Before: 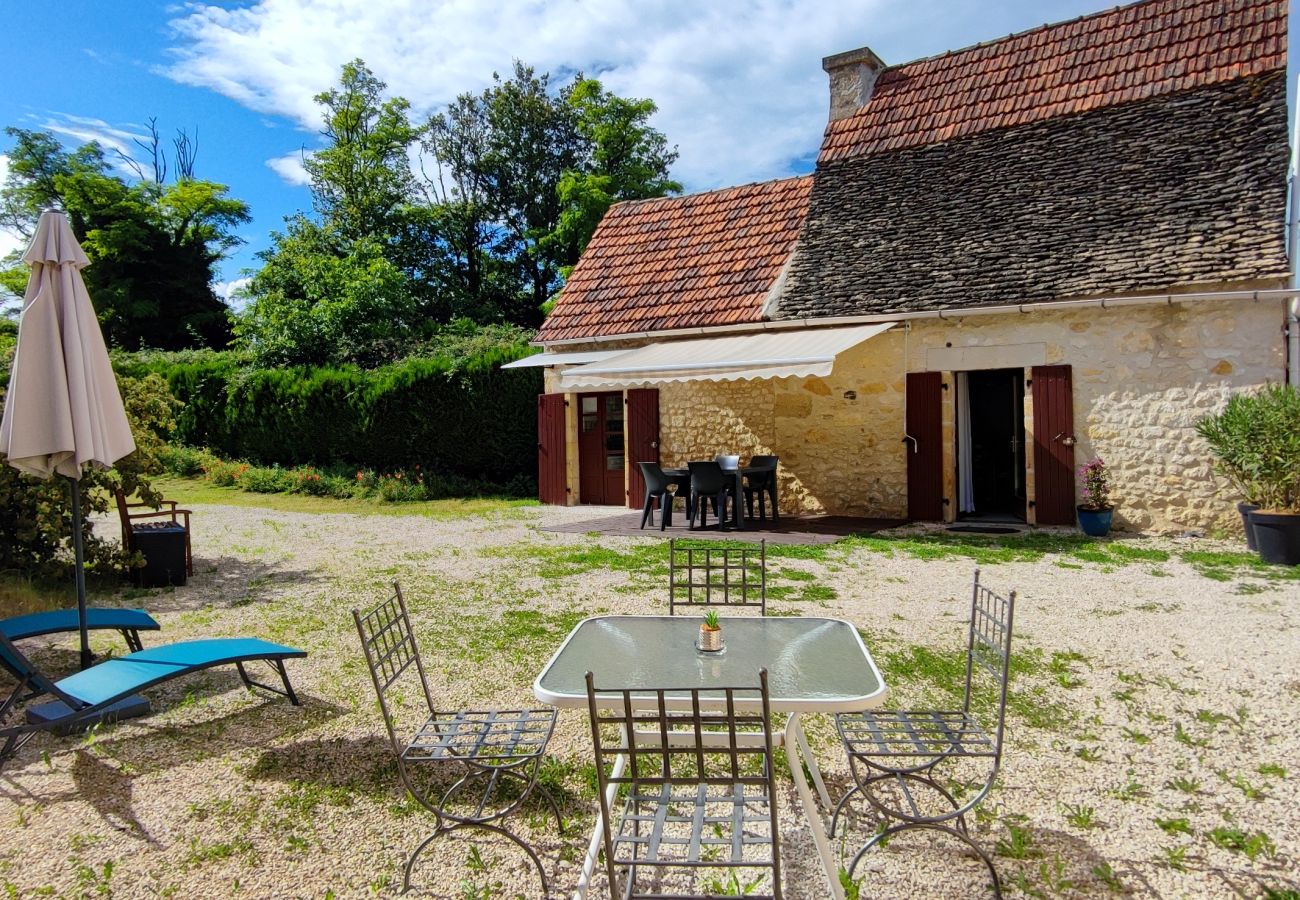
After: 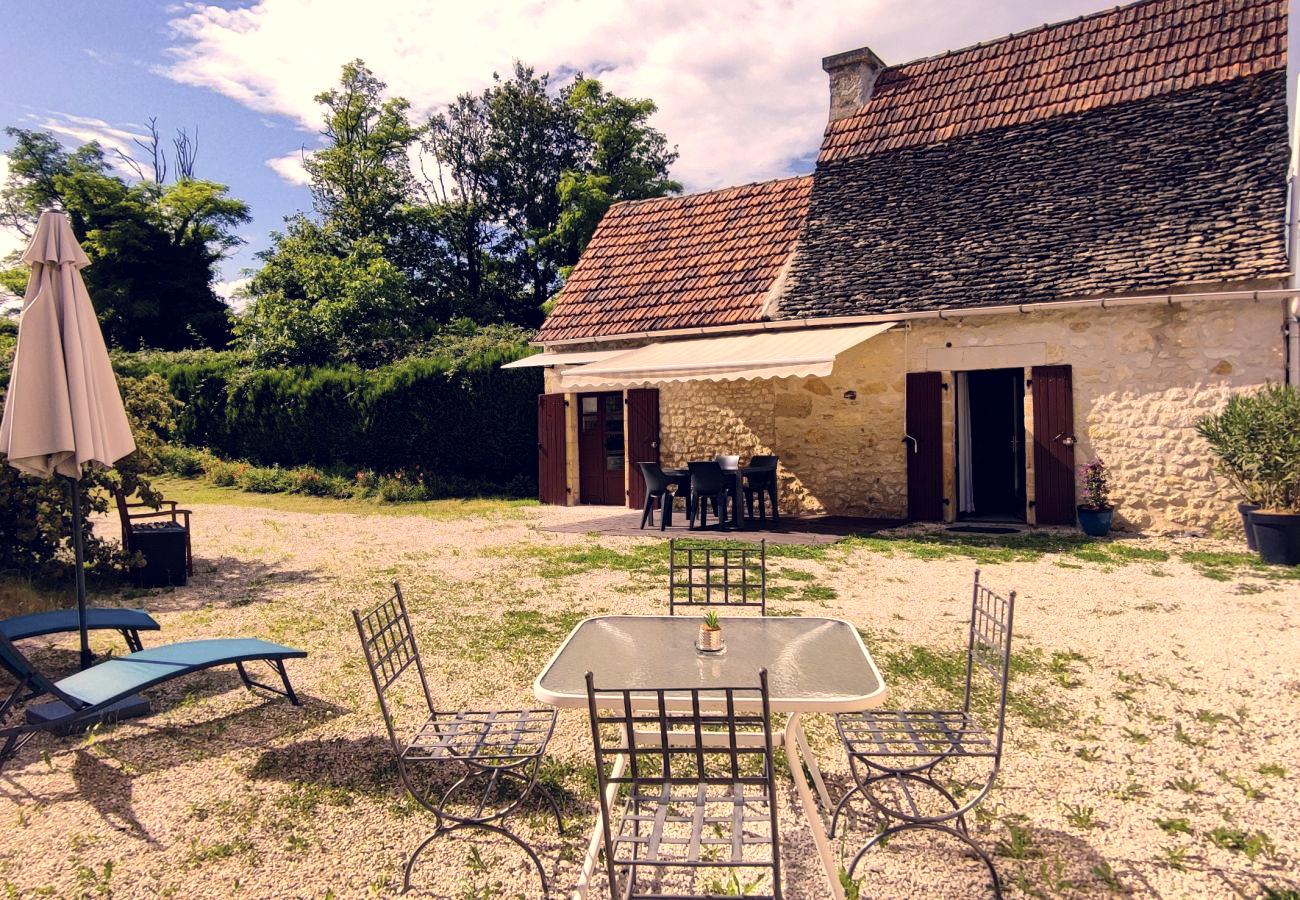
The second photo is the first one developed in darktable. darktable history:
tone equalizer: -8 EV -0.417 EV, -7 EV -0.389 EV, -6 EV -0.333 EV, -5 EV -0.222 EV, -3 EV 0.222 EV, -2 EV 0.333 EV, -1 EV 0.389 EV, +0 EV 0.417 EV, edges refinement/feathering 500, mask exposure compensation -1.57 EV, preserve details no
color correction: highlights a* 19.59, highlights b* 27.49, shadows a* 3.46, shadows b* -17.28, saturation 0.73
